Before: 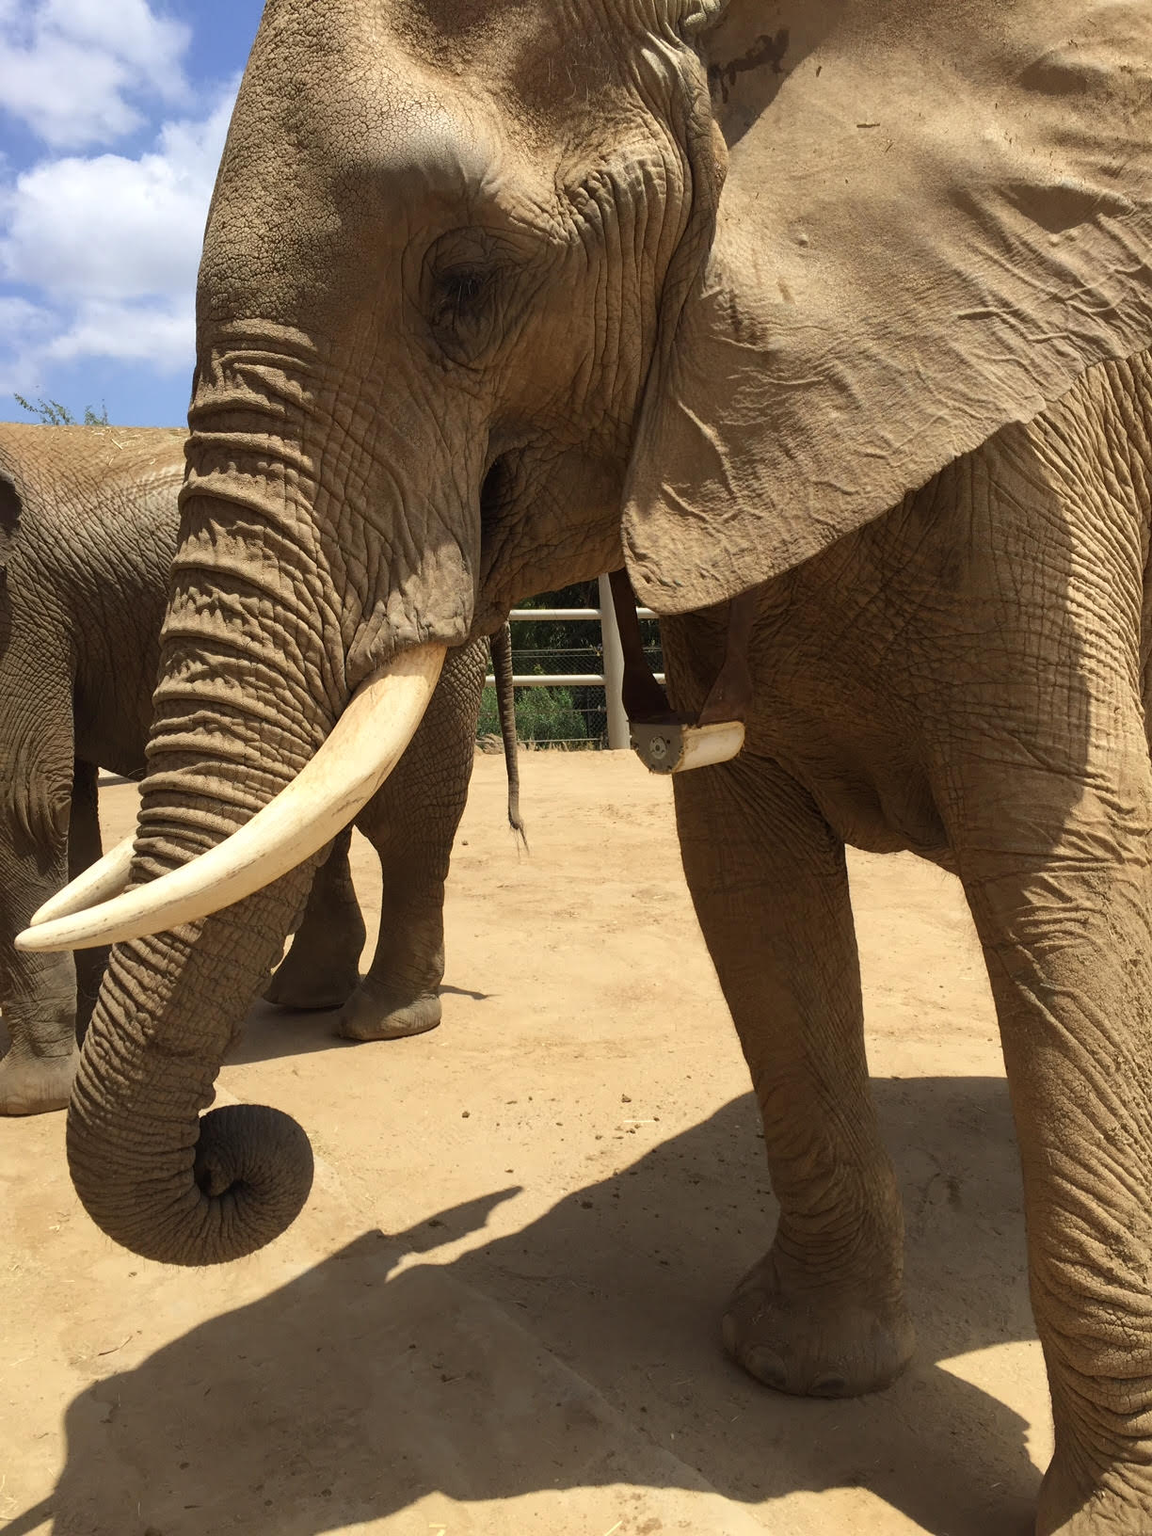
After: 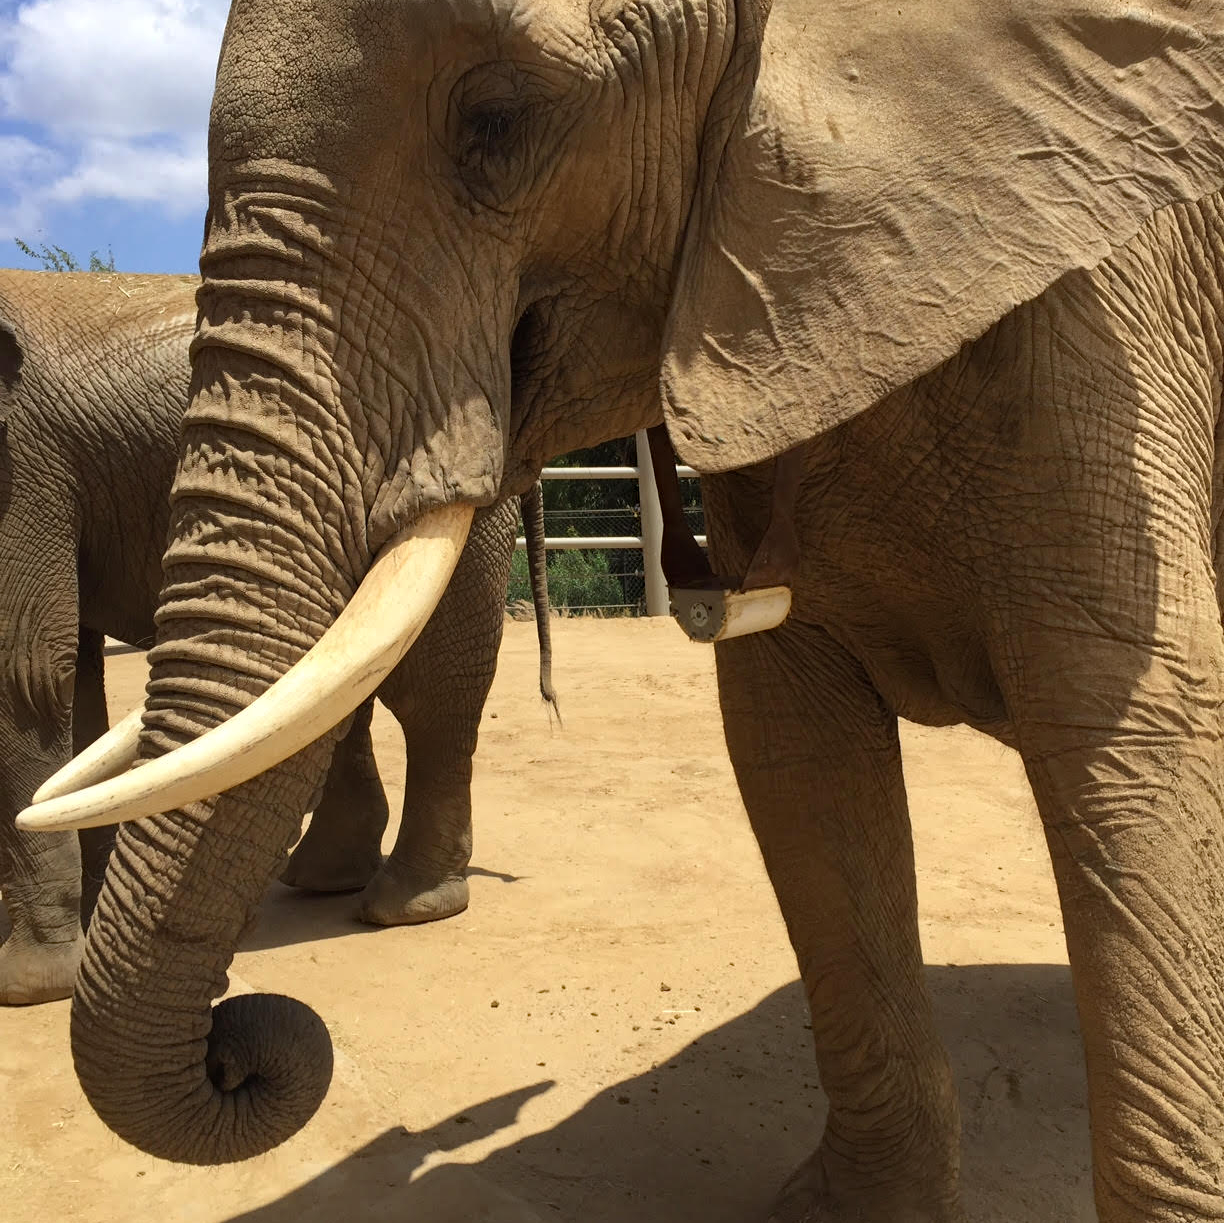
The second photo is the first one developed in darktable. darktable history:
crop: top 11.051%, bottom 13.959%
haze removal: adaptive false
